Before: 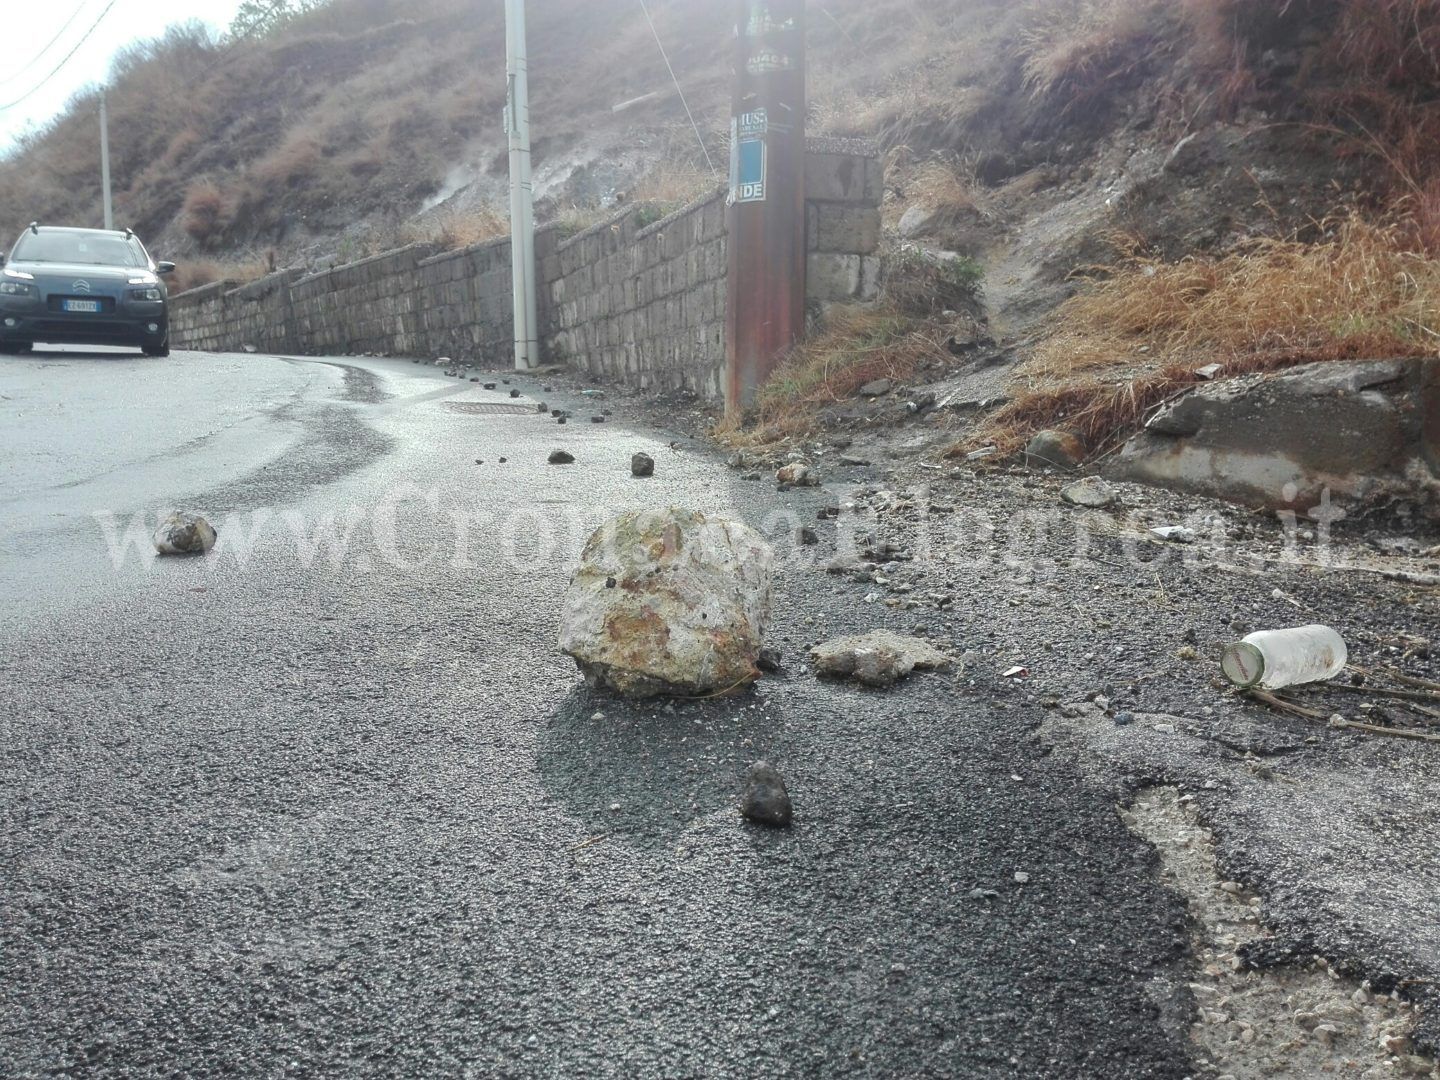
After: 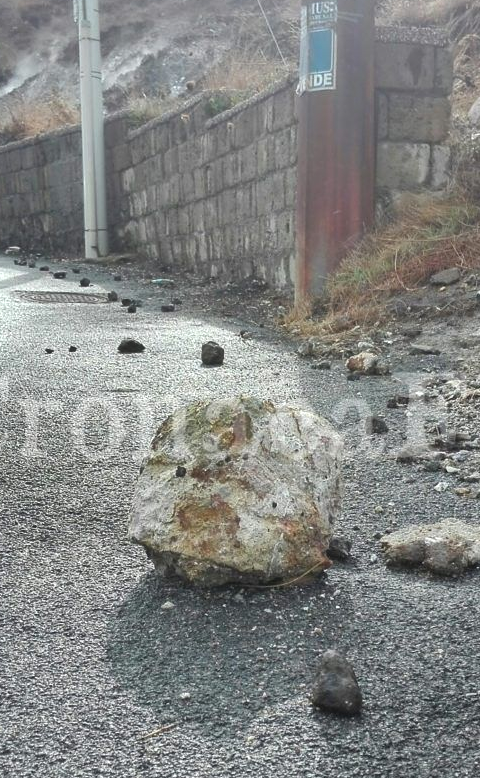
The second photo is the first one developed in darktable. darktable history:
exposure: exposure 0.202 EV, compensate highlight preservation false
crop and rotate: left 29.898%, top 10.392%, right 36.763%, bottom 17.509%
shadows and highlights: shadows 20.89, highlights -83.02, soften with gaussian
